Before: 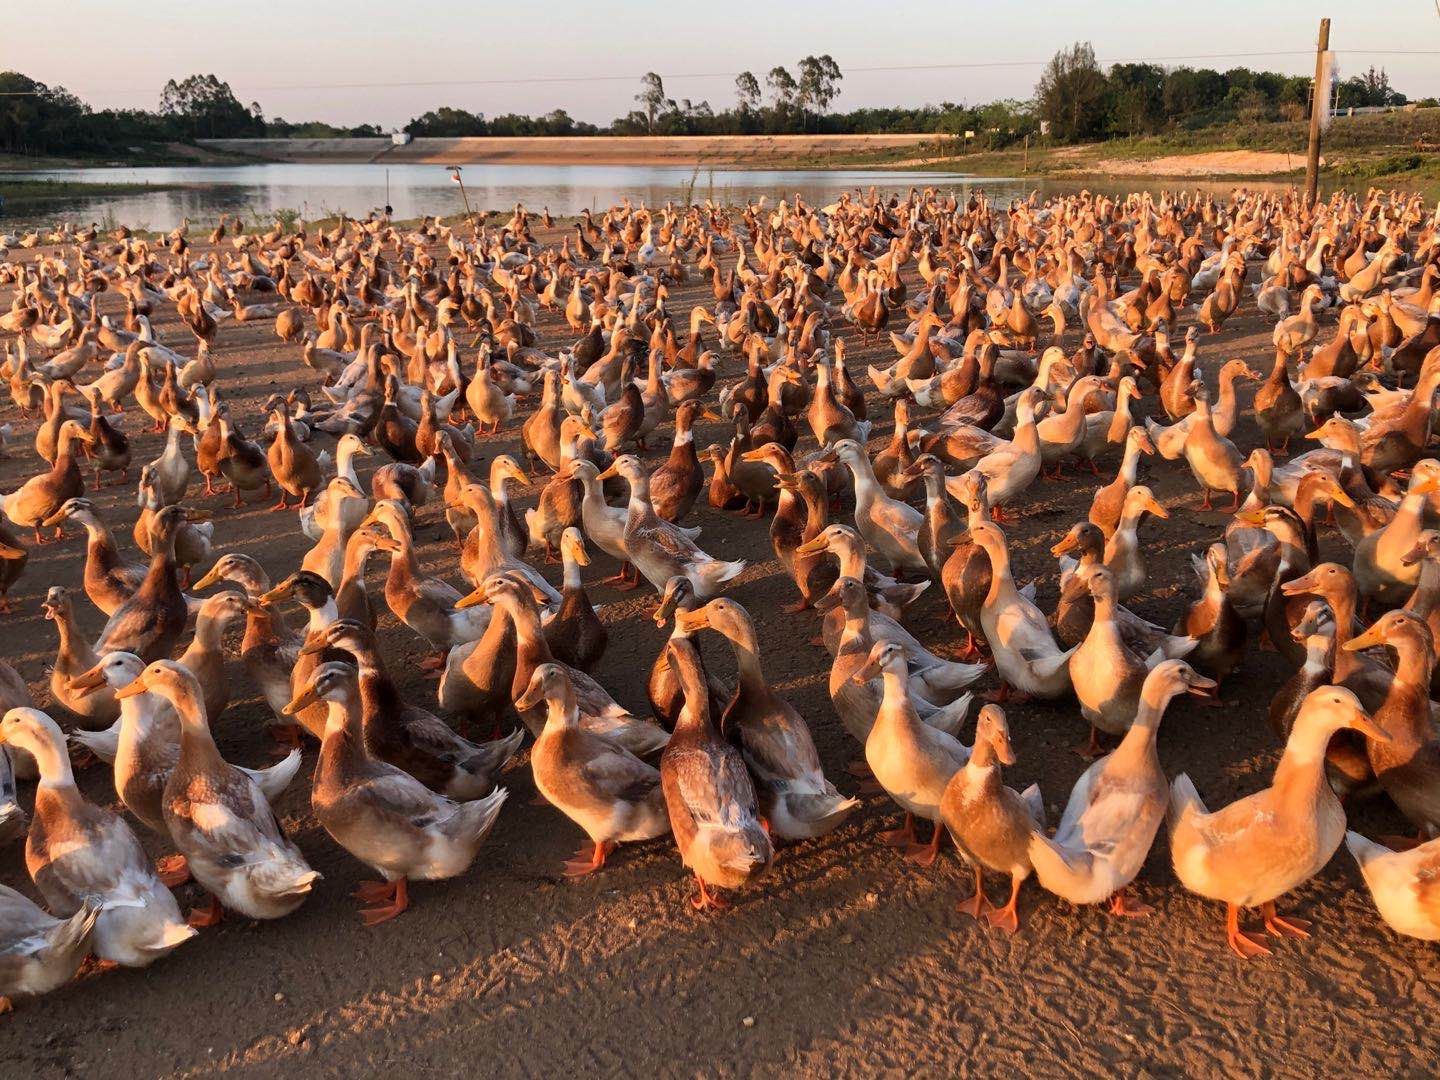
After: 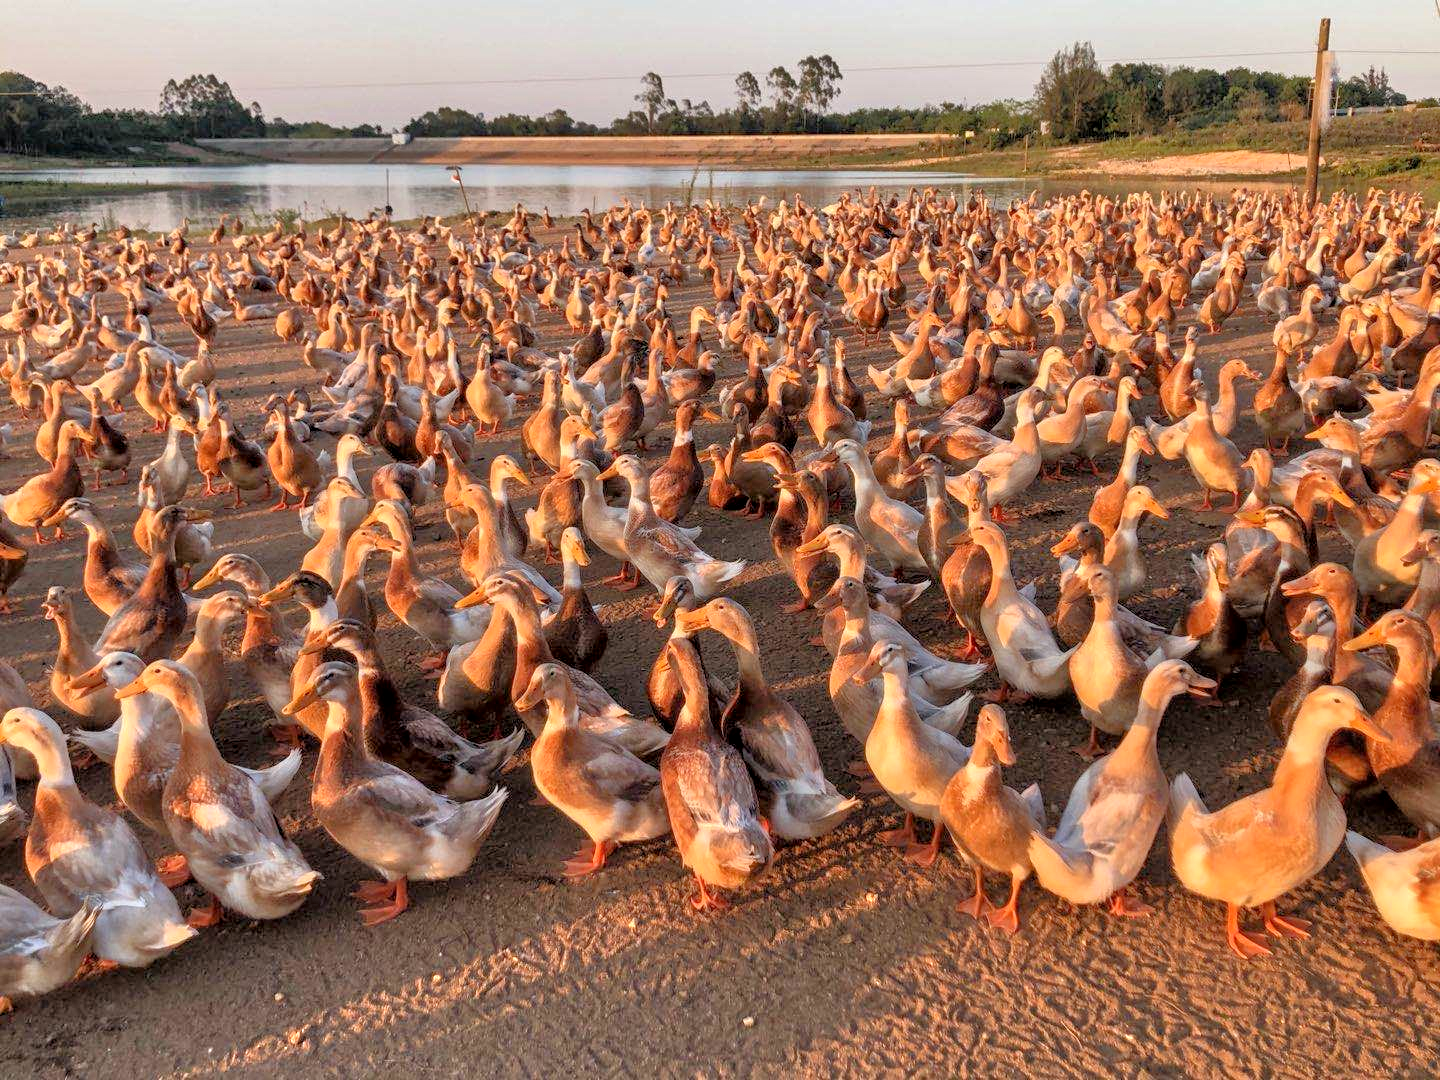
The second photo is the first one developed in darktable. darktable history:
tone equalizer: -7 EV 0.148 EV, -6 EV 0.605 EV, -5 EV 1.18 EV, -4 EV 1.33 EV, -3 EV 1.16 EV, -2 EV 0.6 EV, -1 EV 0.147 EV
local contrast: on, module defaults
